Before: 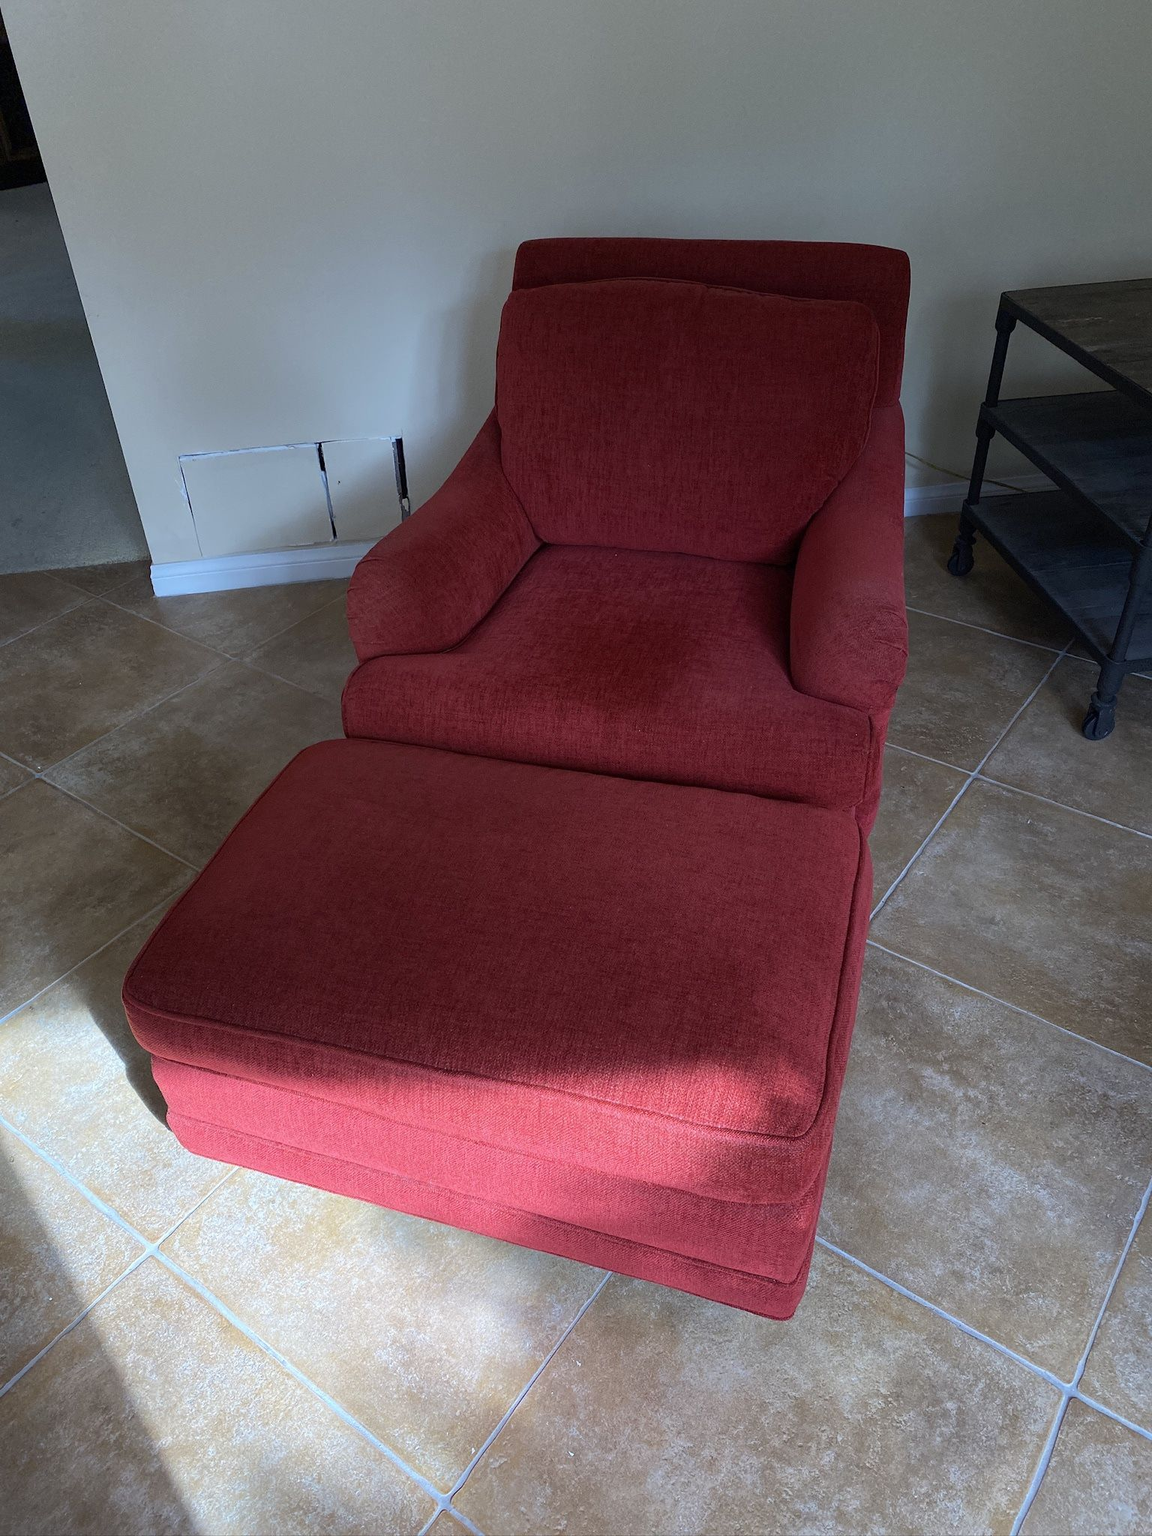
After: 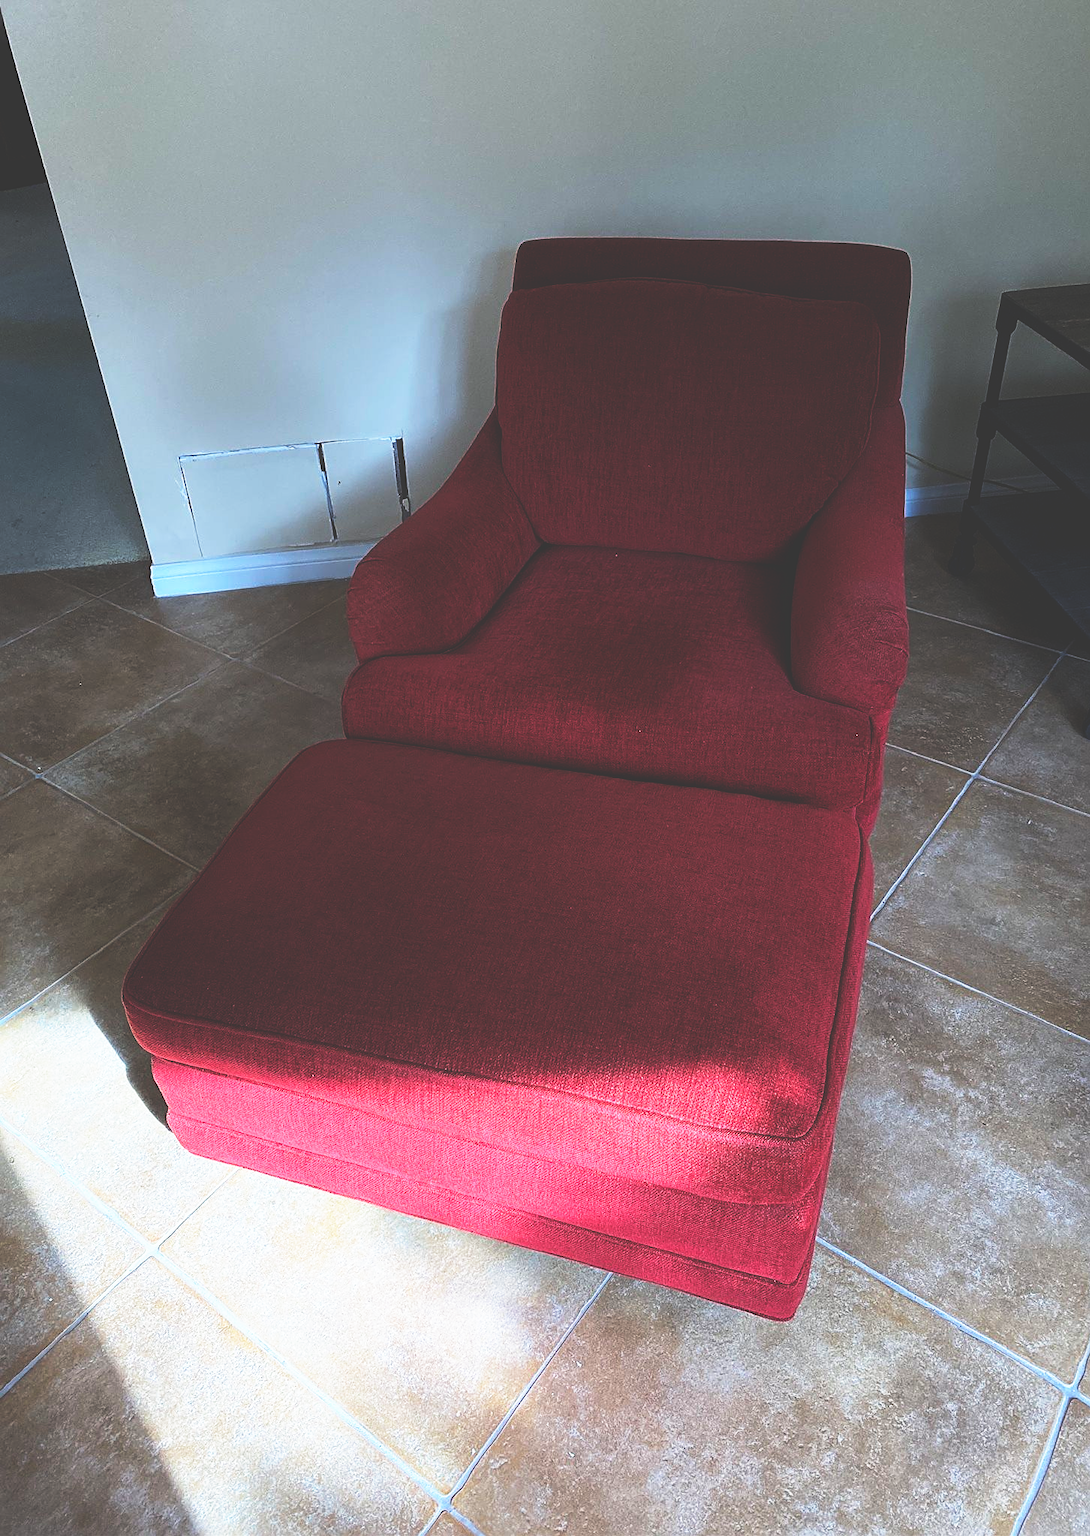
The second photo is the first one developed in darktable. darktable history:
sharpen: on, module defaults
crop and rotate: left 0%, right 5.348%
base curve: curves: ch0 [(0, 0.036) (0.007, 0.037) (0.604, 0.887) (1, 1)], preserve colors none
haze removal: strength -0.091, compatibility mode true, adaptive false
